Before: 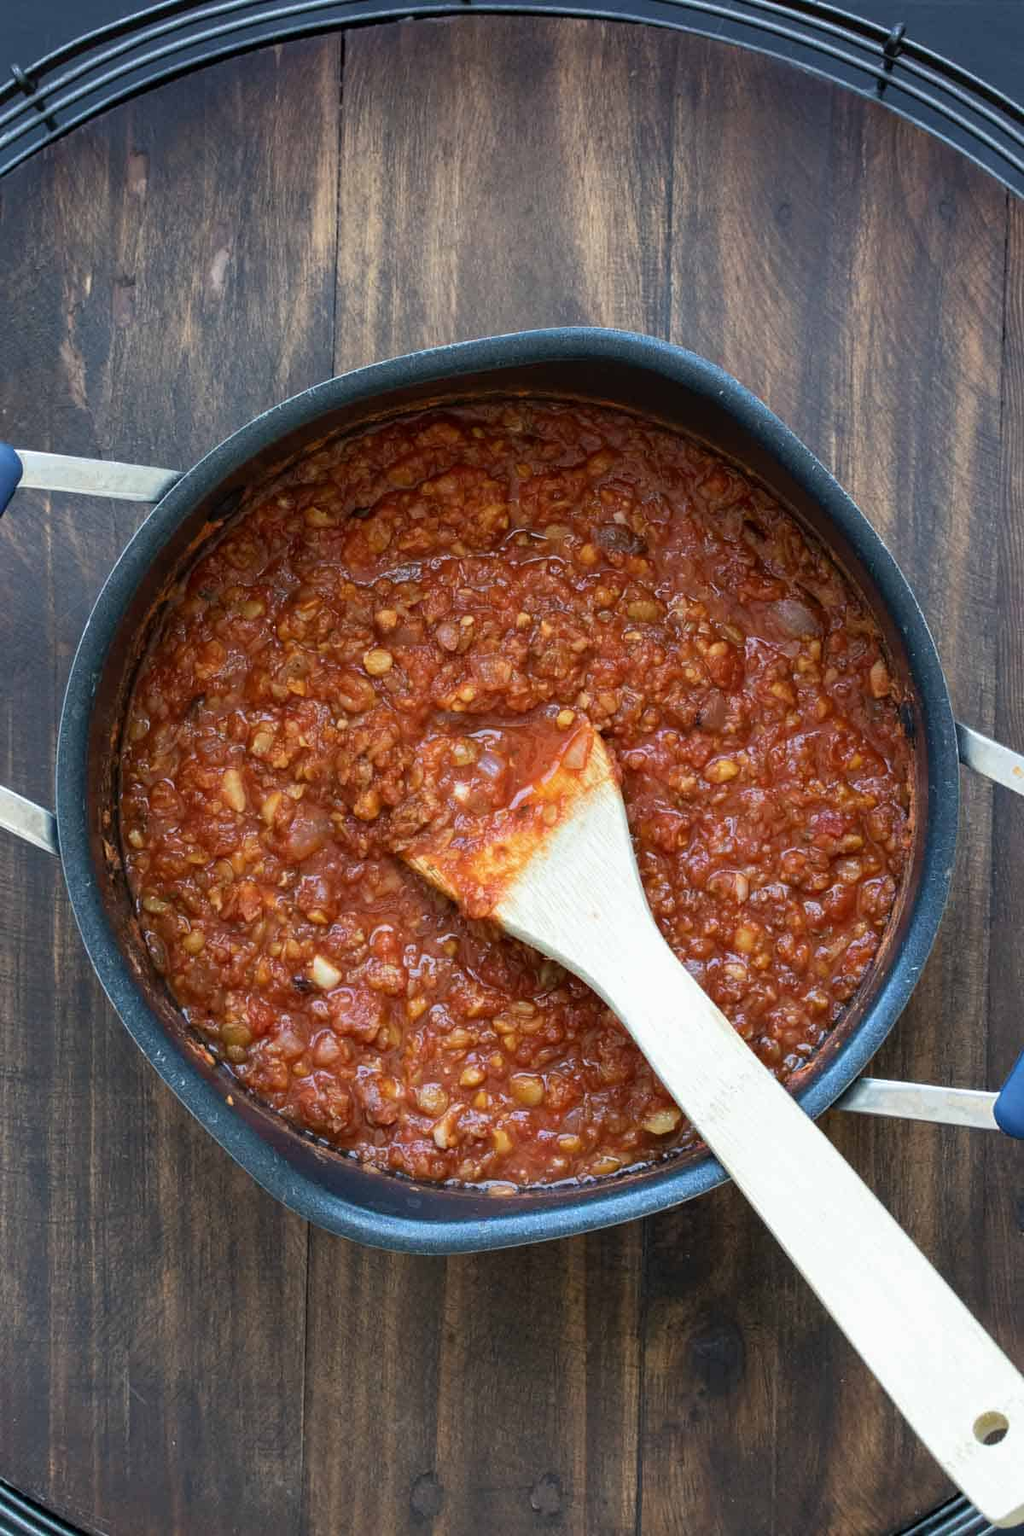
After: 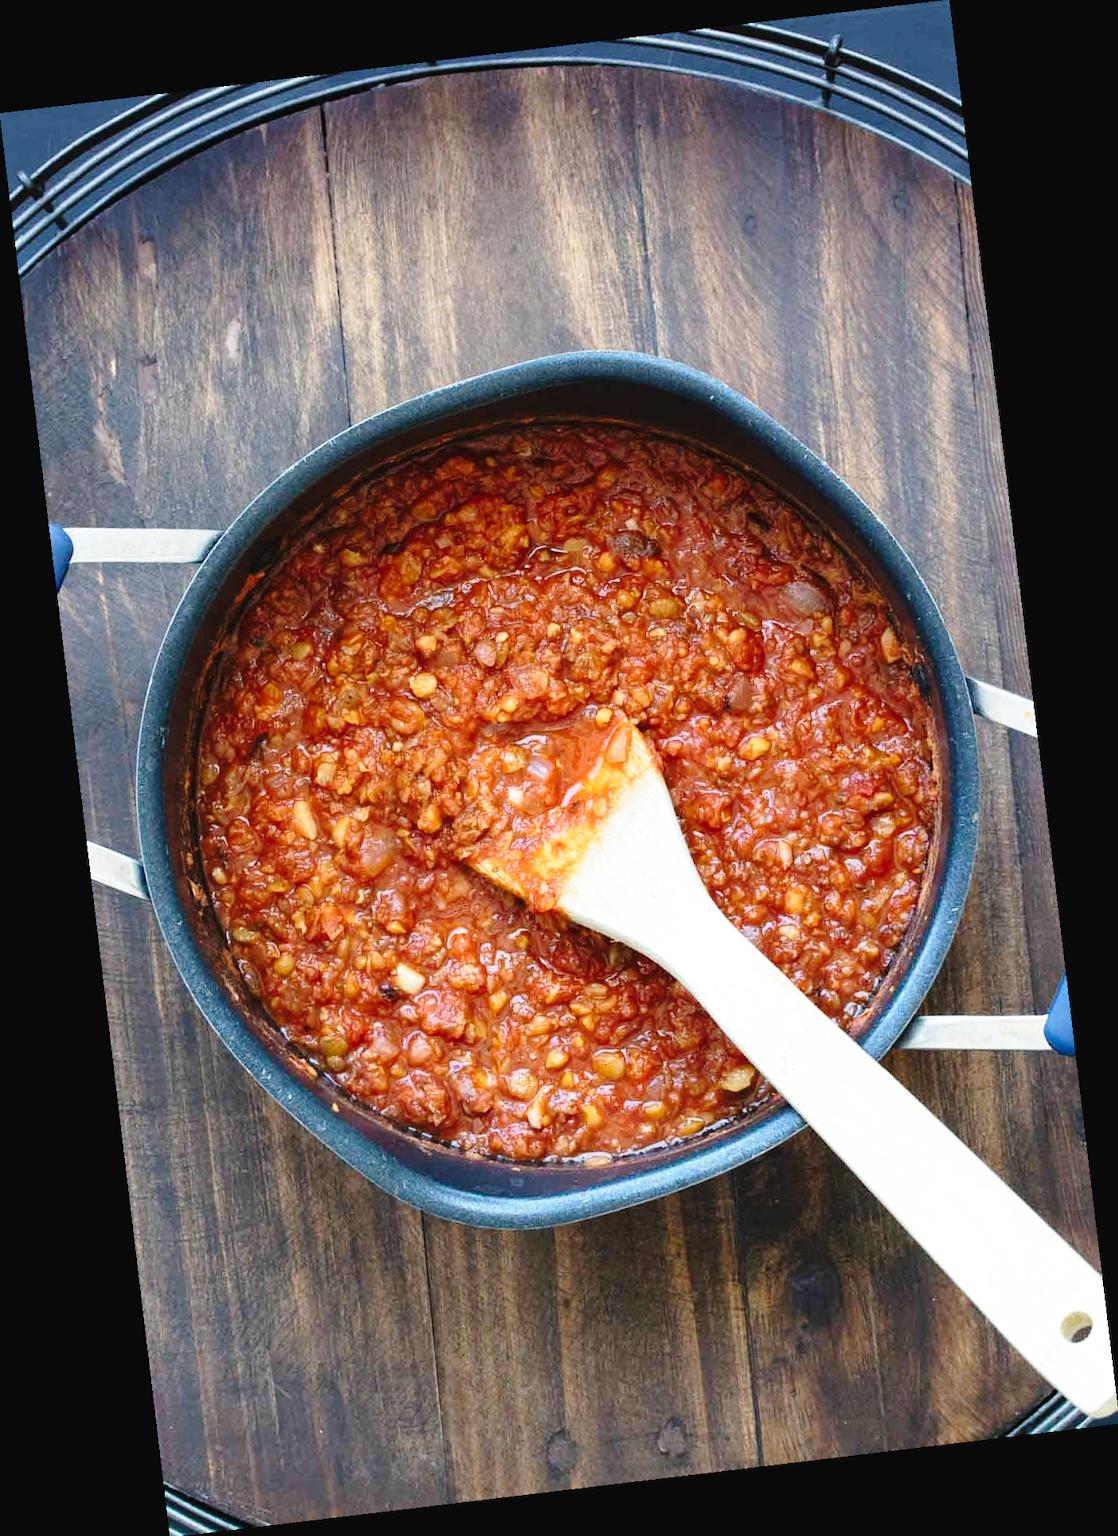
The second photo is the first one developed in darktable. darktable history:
base curve: curves: ch0 [(0, 0) (0.028, 0.03) (0.121, 0.232) (0.46, 0.748) (0.859, 0.968) (1, 1)], preserve colors none
color balance rgb: on, module defaults
exposure: black level correction -0.003, exposure 0.04 EV, compensate highlight preservation false
rotate and perspective: rotation -6.83°, automatic cropping off
